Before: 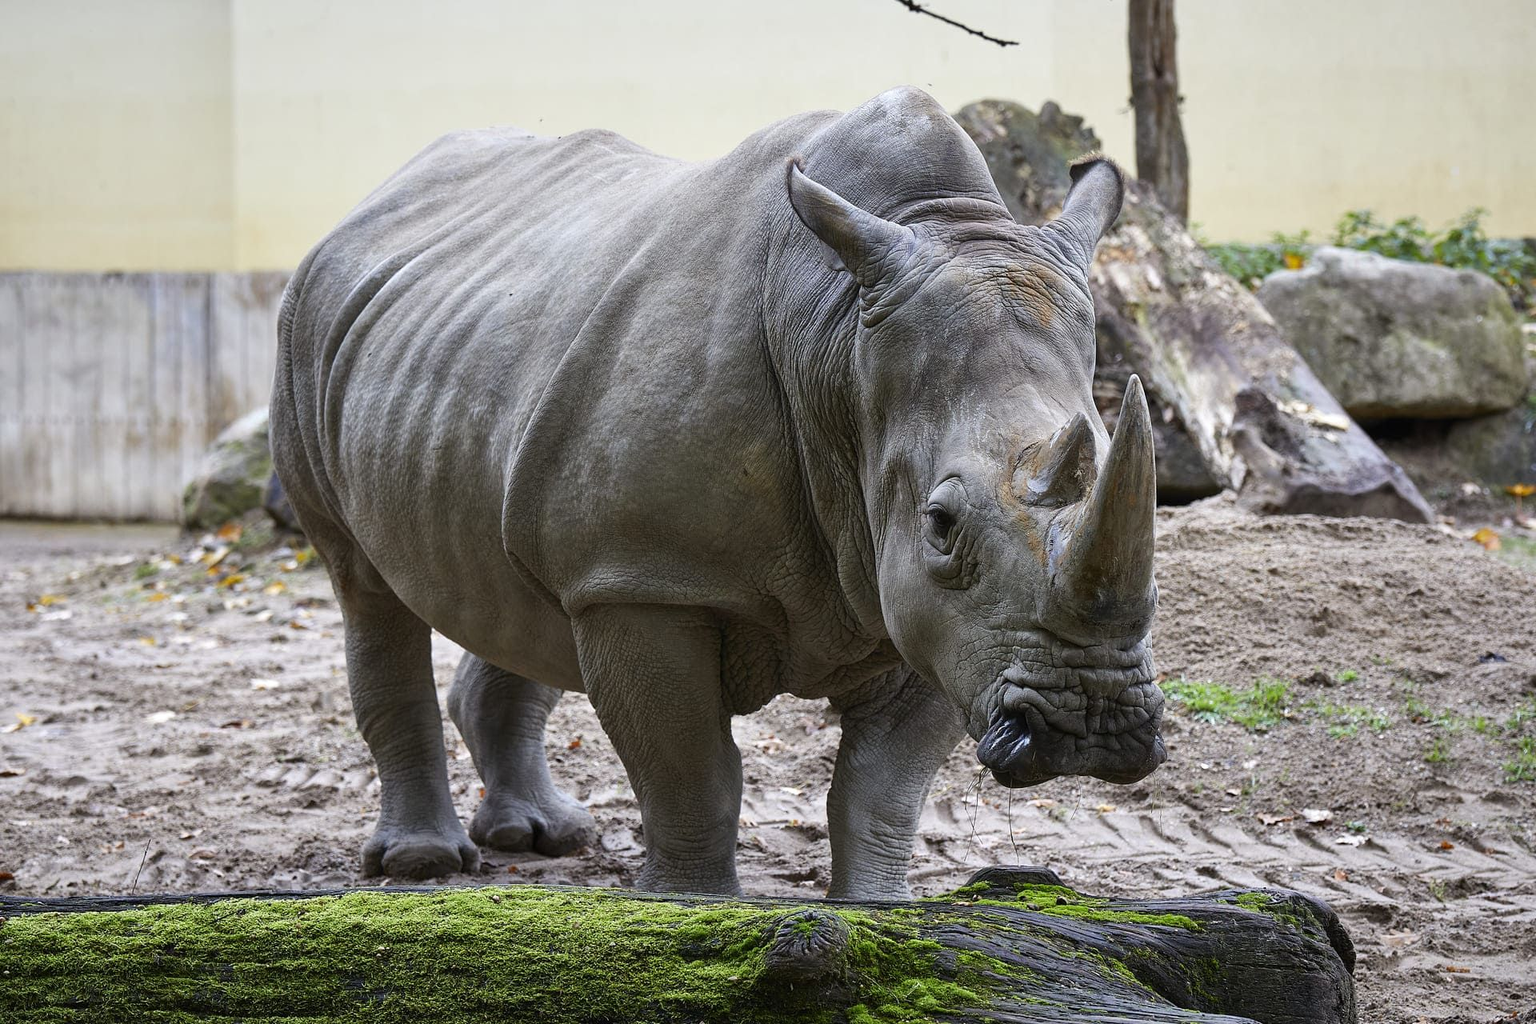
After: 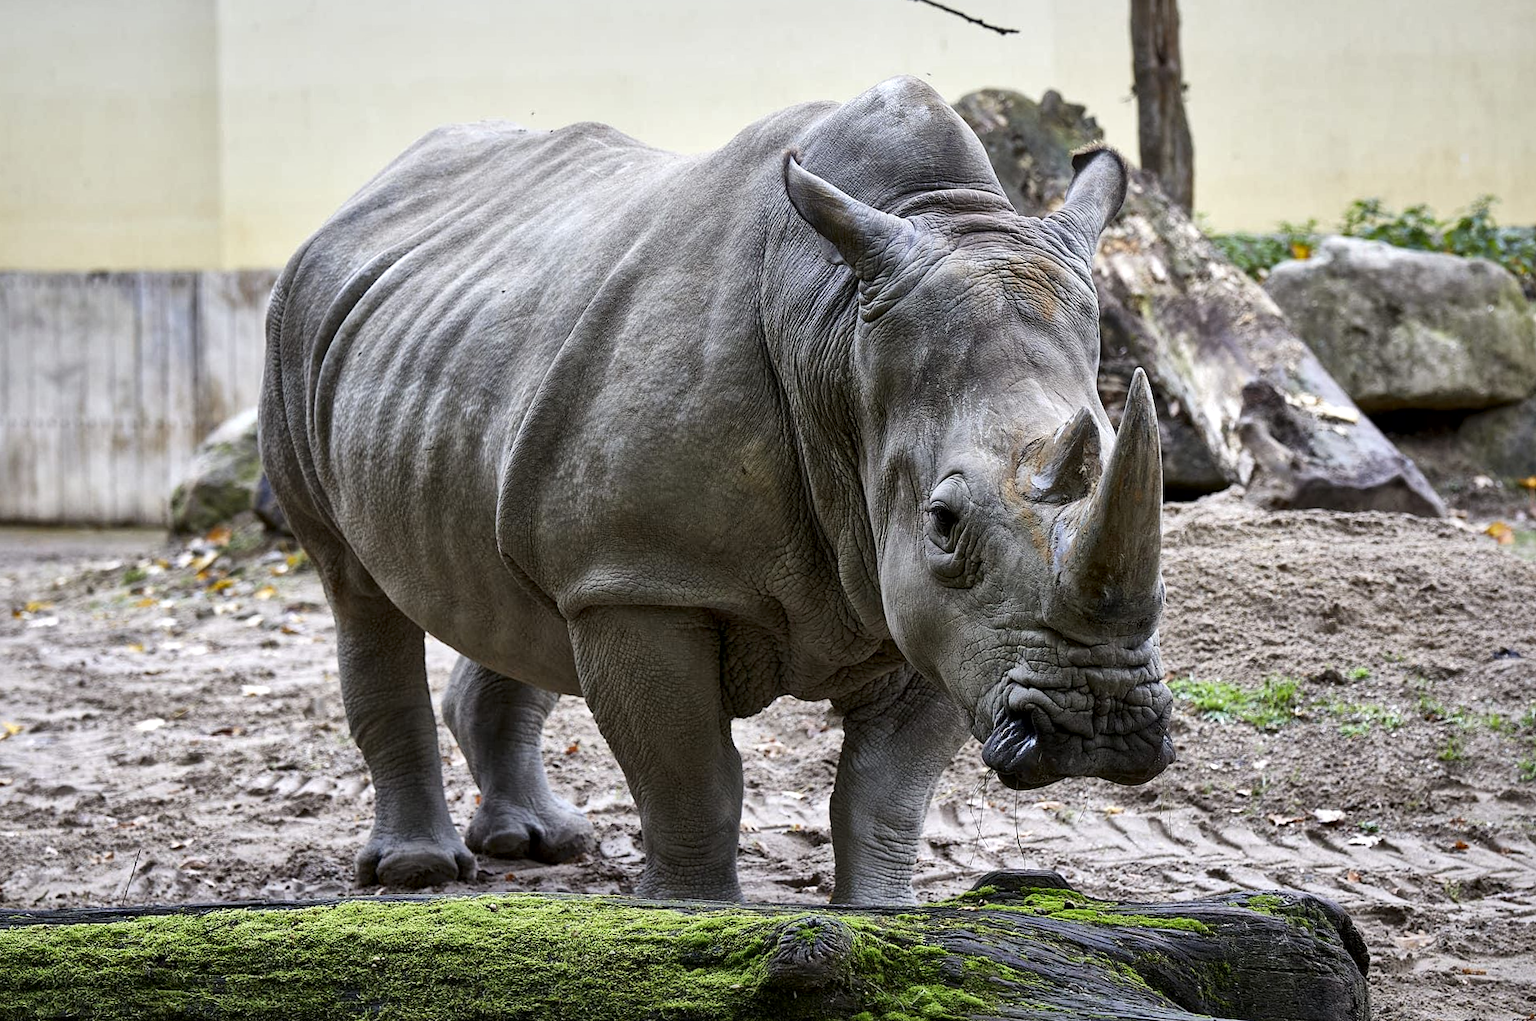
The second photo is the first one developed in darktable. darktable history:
crop: left 0.434%, top 0.485%, right 0.244%, bottom 0.386%
local contrast: mode bilateral grid, contrast 25, coarseness 60, detail 151%, midtone range 0.2
rotate and perspective: rotation -0.45°, automatic cropping original format, crop left 0.008, crop right 0.992, crop top 0.012, crop bottom 0.988
